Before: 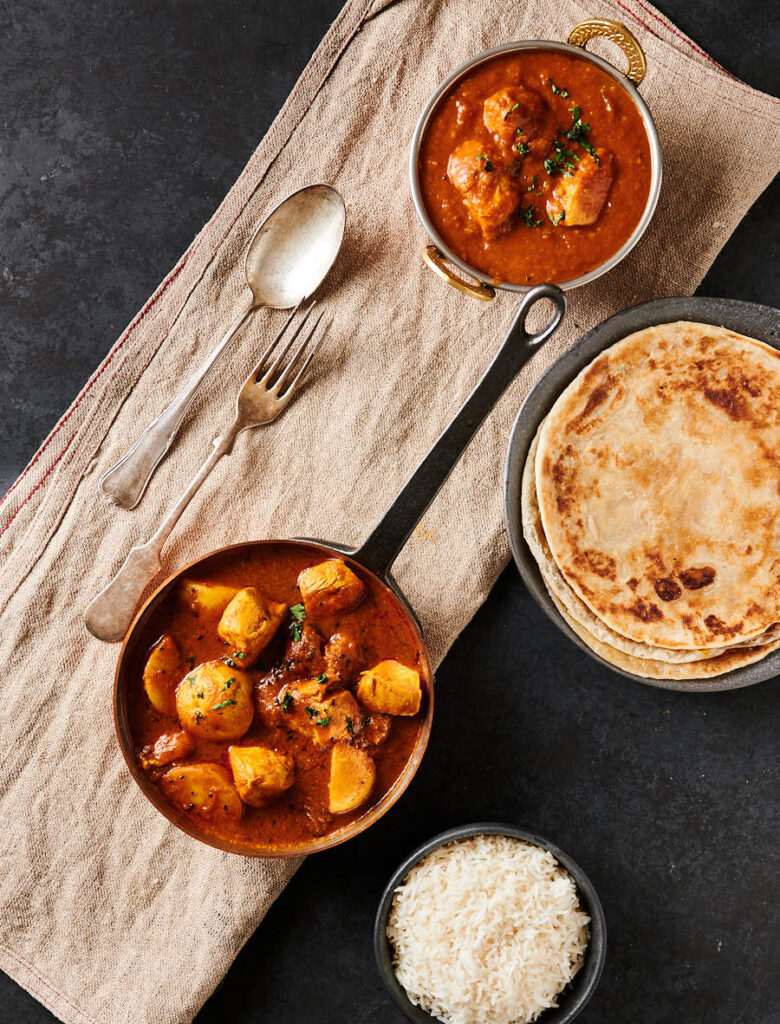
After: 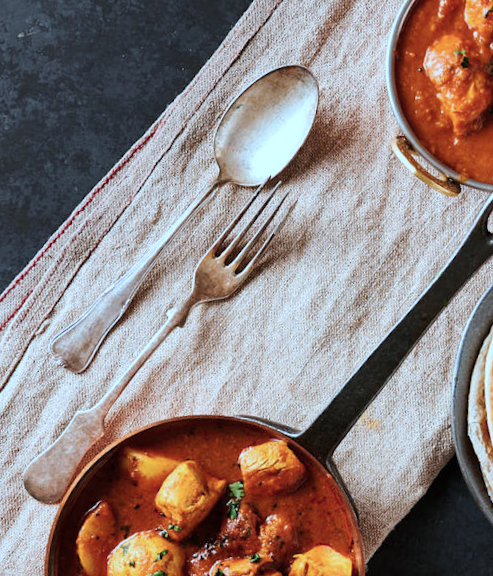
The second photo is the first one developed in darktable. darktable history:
crop and rotate: angle -4.99°, left 2.122%, top 6.945%, right 27.566%, bottom 30.519%
color correction: highlights a* -9.35, highlights b* -23.15
